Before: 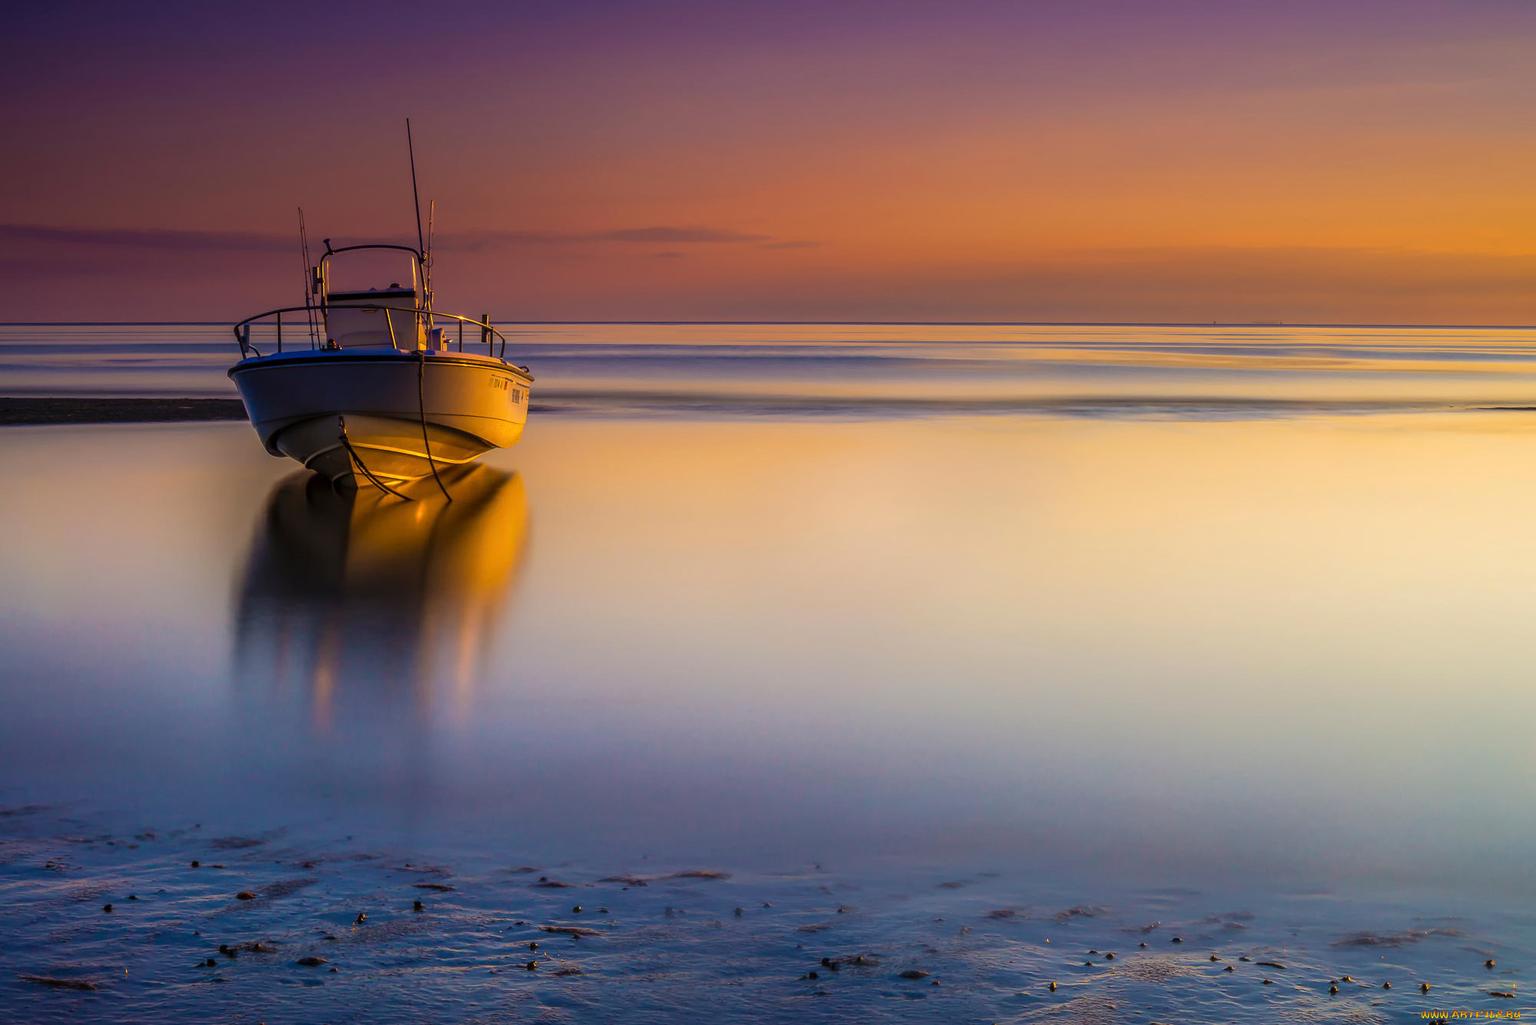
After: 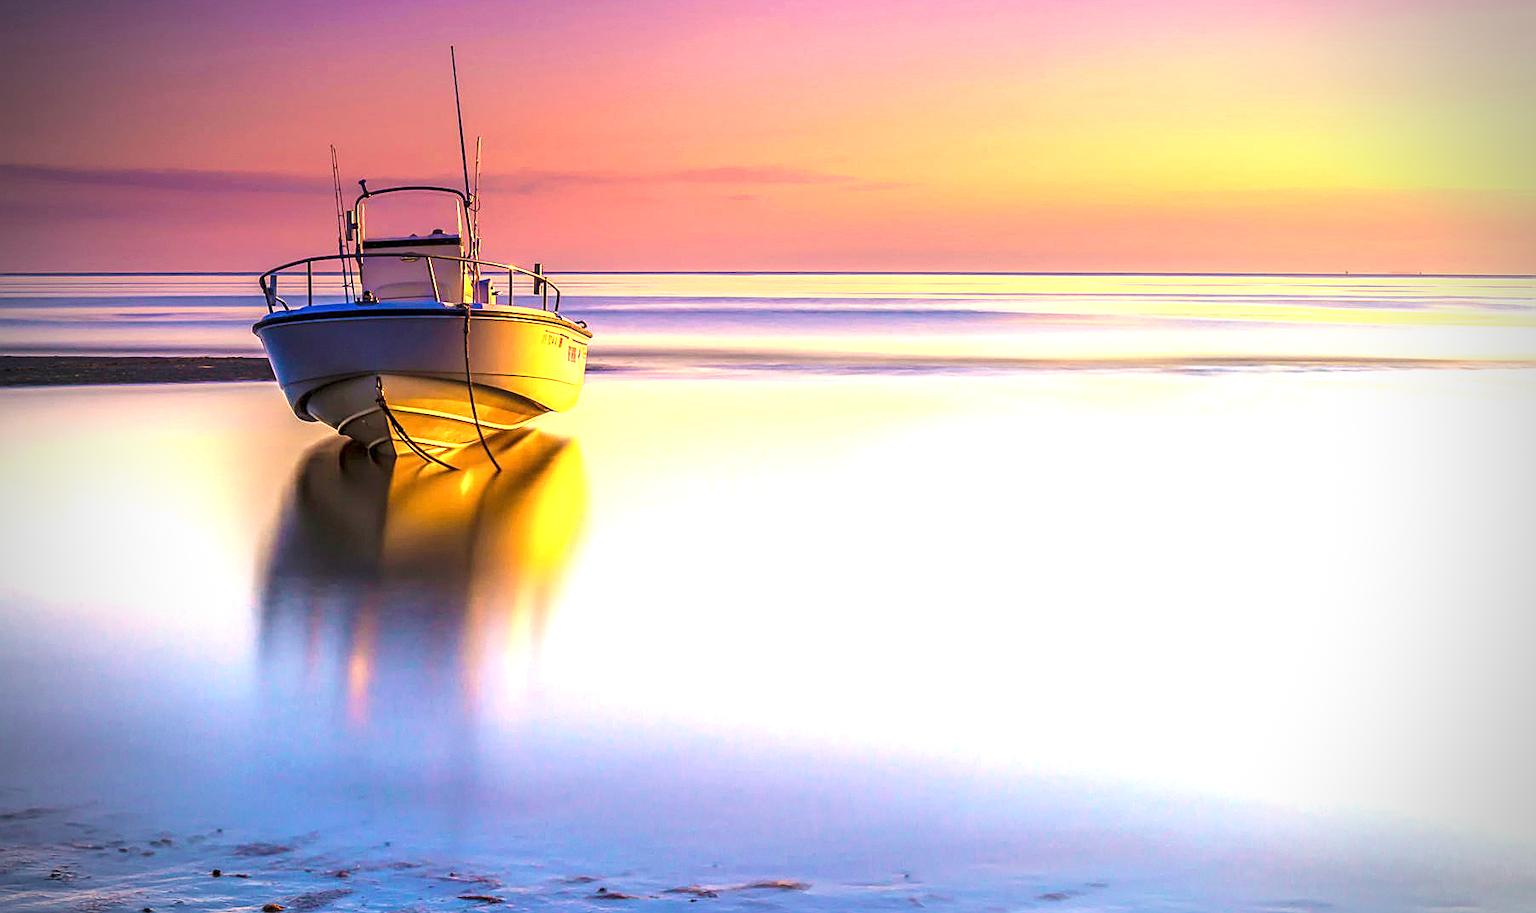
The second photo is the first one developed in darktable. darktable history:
exposure: exposure 1.989 EV, compensate exposure bias true, compensate highlight preservation false
crop: top 7.527%, right 9.763%, bottom 12.032%
velvia: on, module defaults
sharpen: on, module defaults
vignetting: fall-off start 71.44%, dithering 8-bit output, unbound false
